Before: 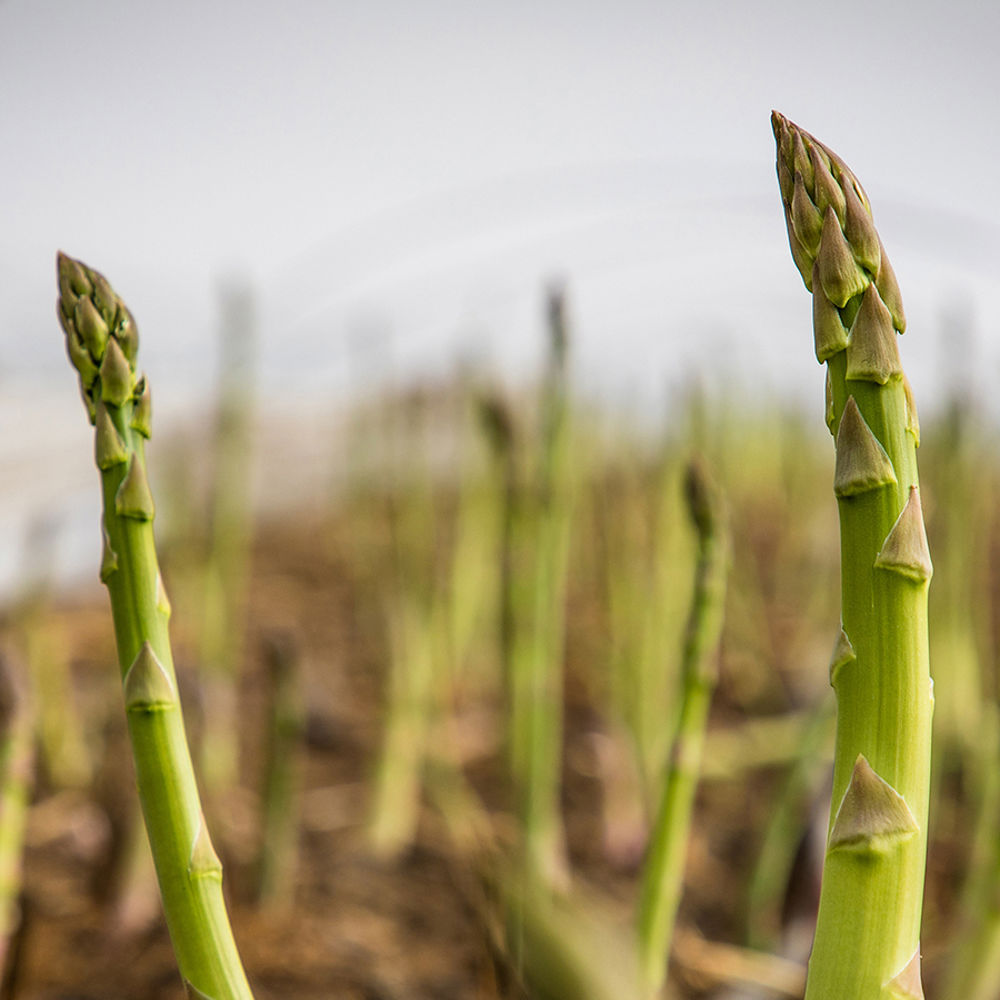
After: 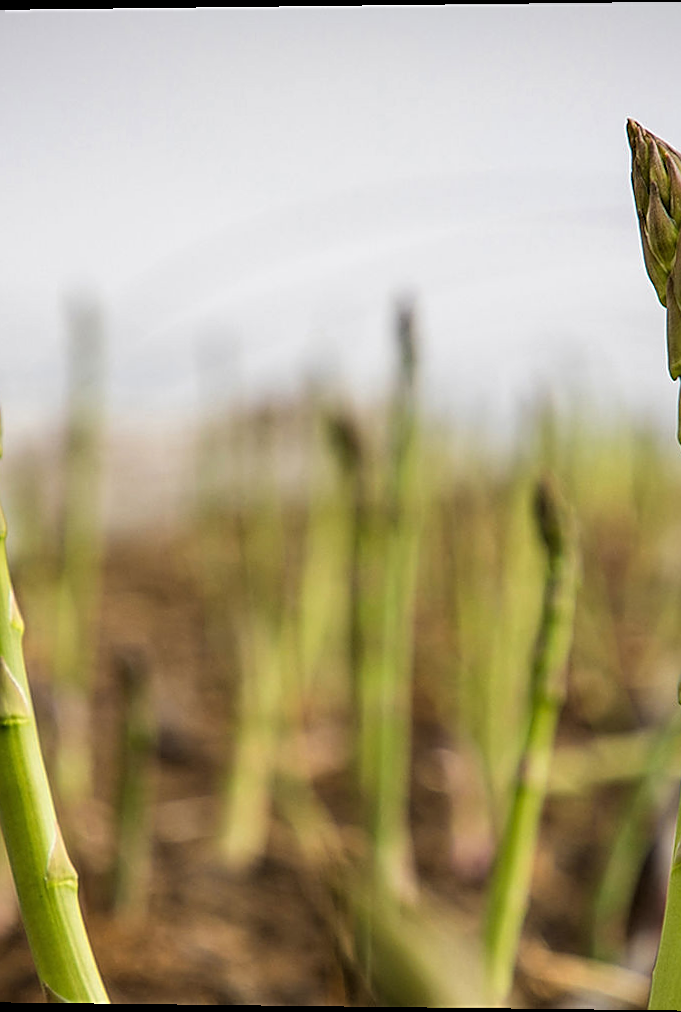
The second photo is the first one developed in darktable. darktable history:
crop: left 15.419%, right 17.914%
levels: levels [0.026, 0.507, 0.987]
sharpen: on, module defaults
rotate and perspective: lens shift (vertical) 0.048, lens shift (horizontal) -0.024, automatic cropping off
